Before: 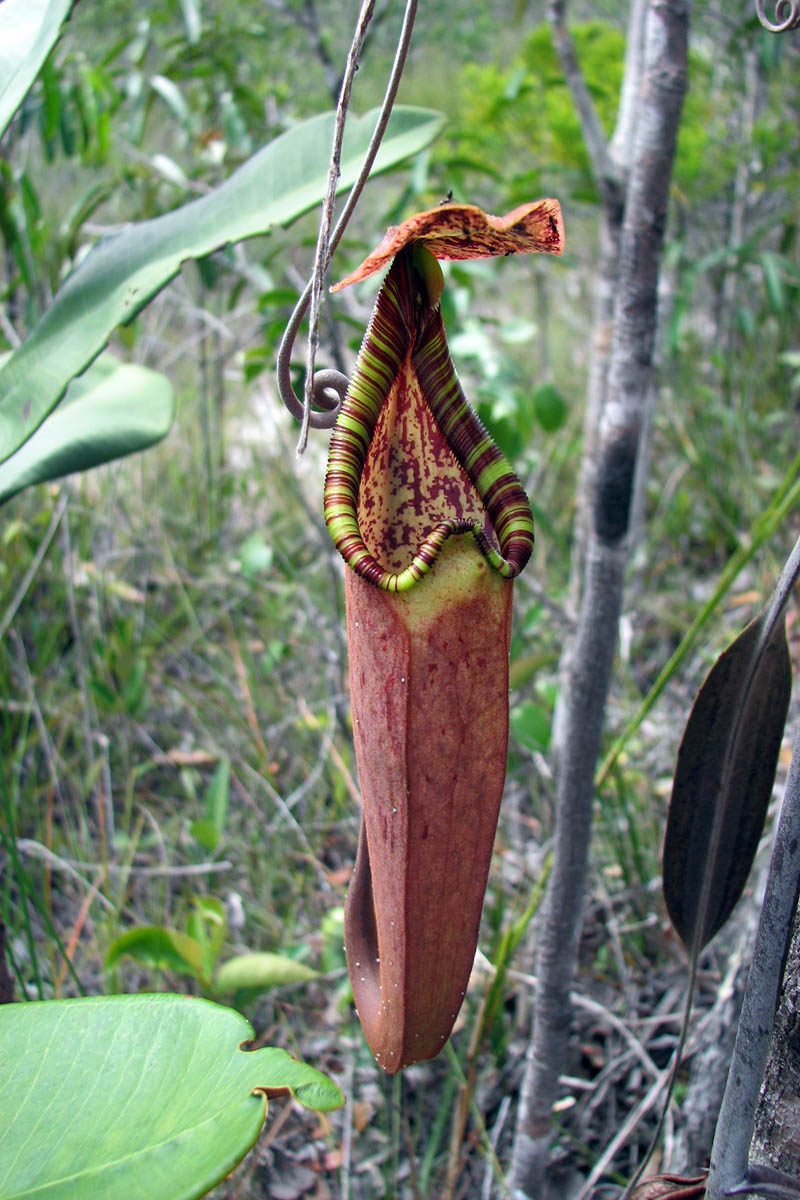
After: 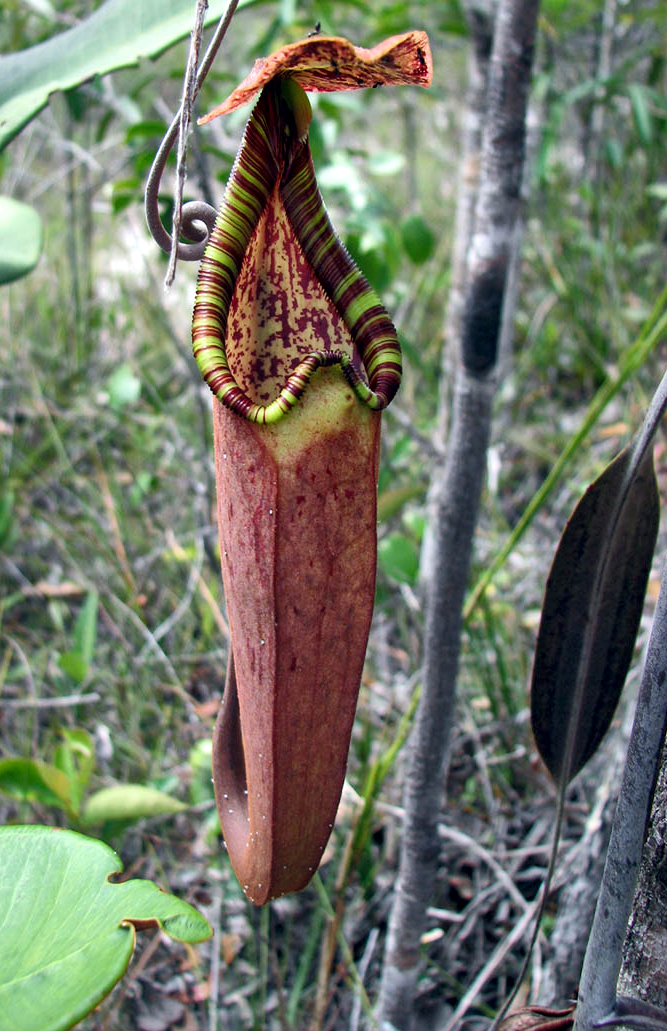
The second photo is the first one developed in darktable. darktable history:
local contrast: mode bilateral grid, contrast 21, coarseness 50, detail 141%, midtone range 0.2
crop: left 16.53%, top 14.055%
